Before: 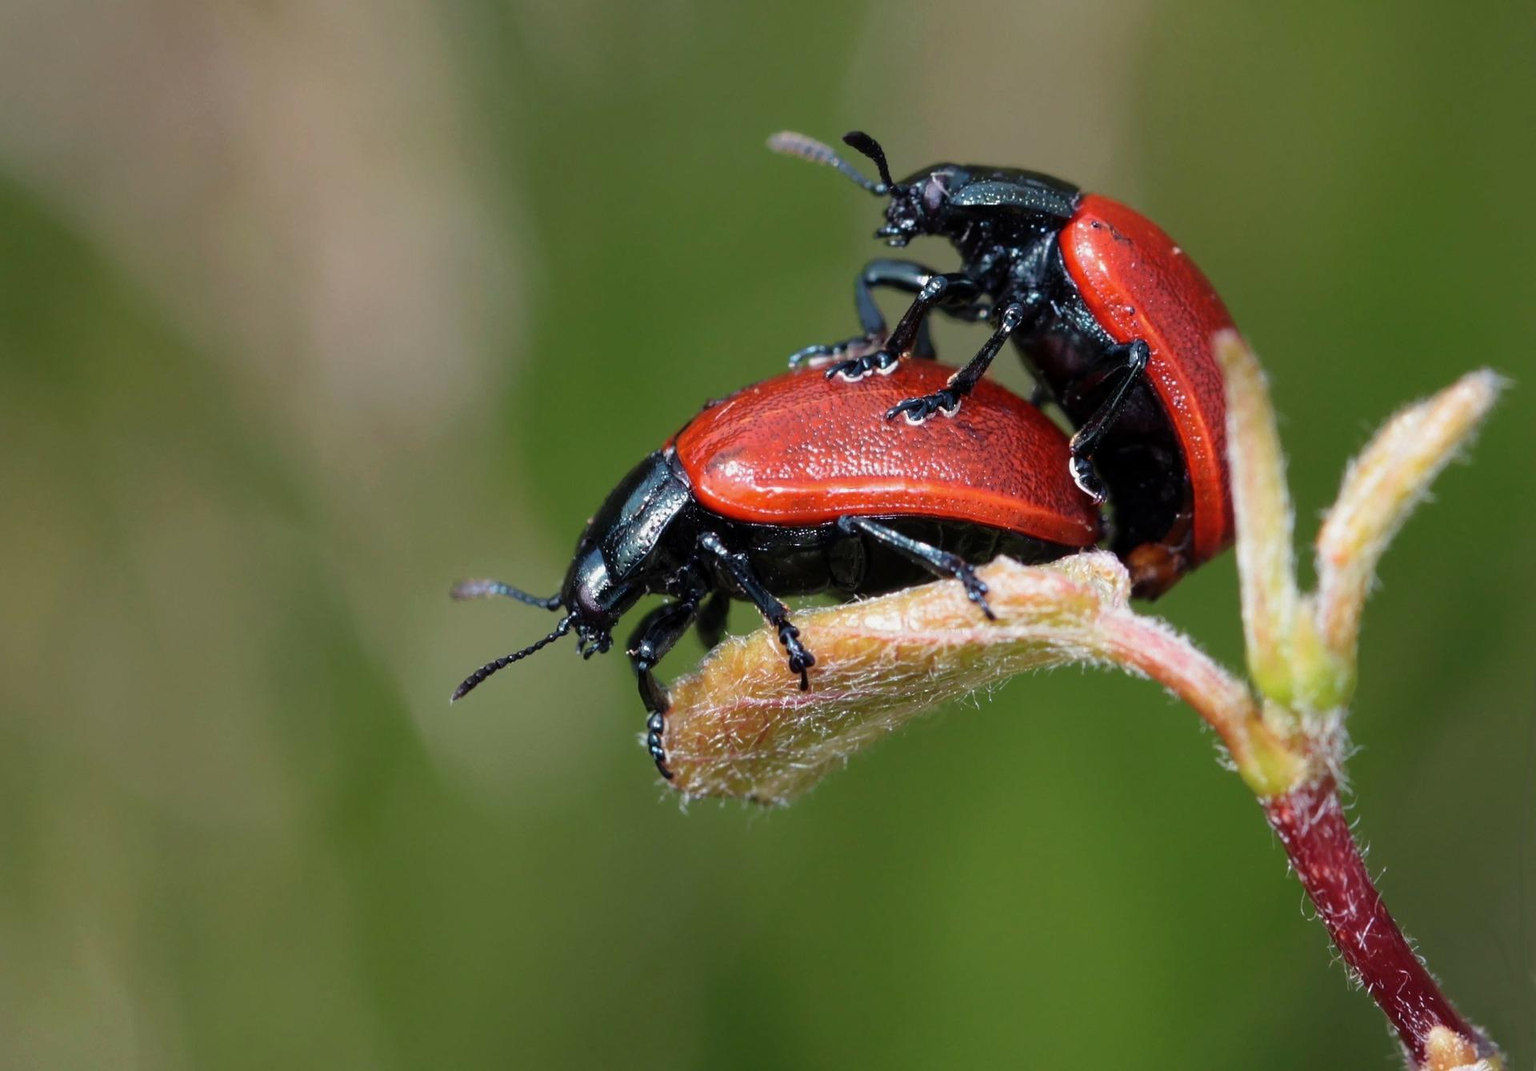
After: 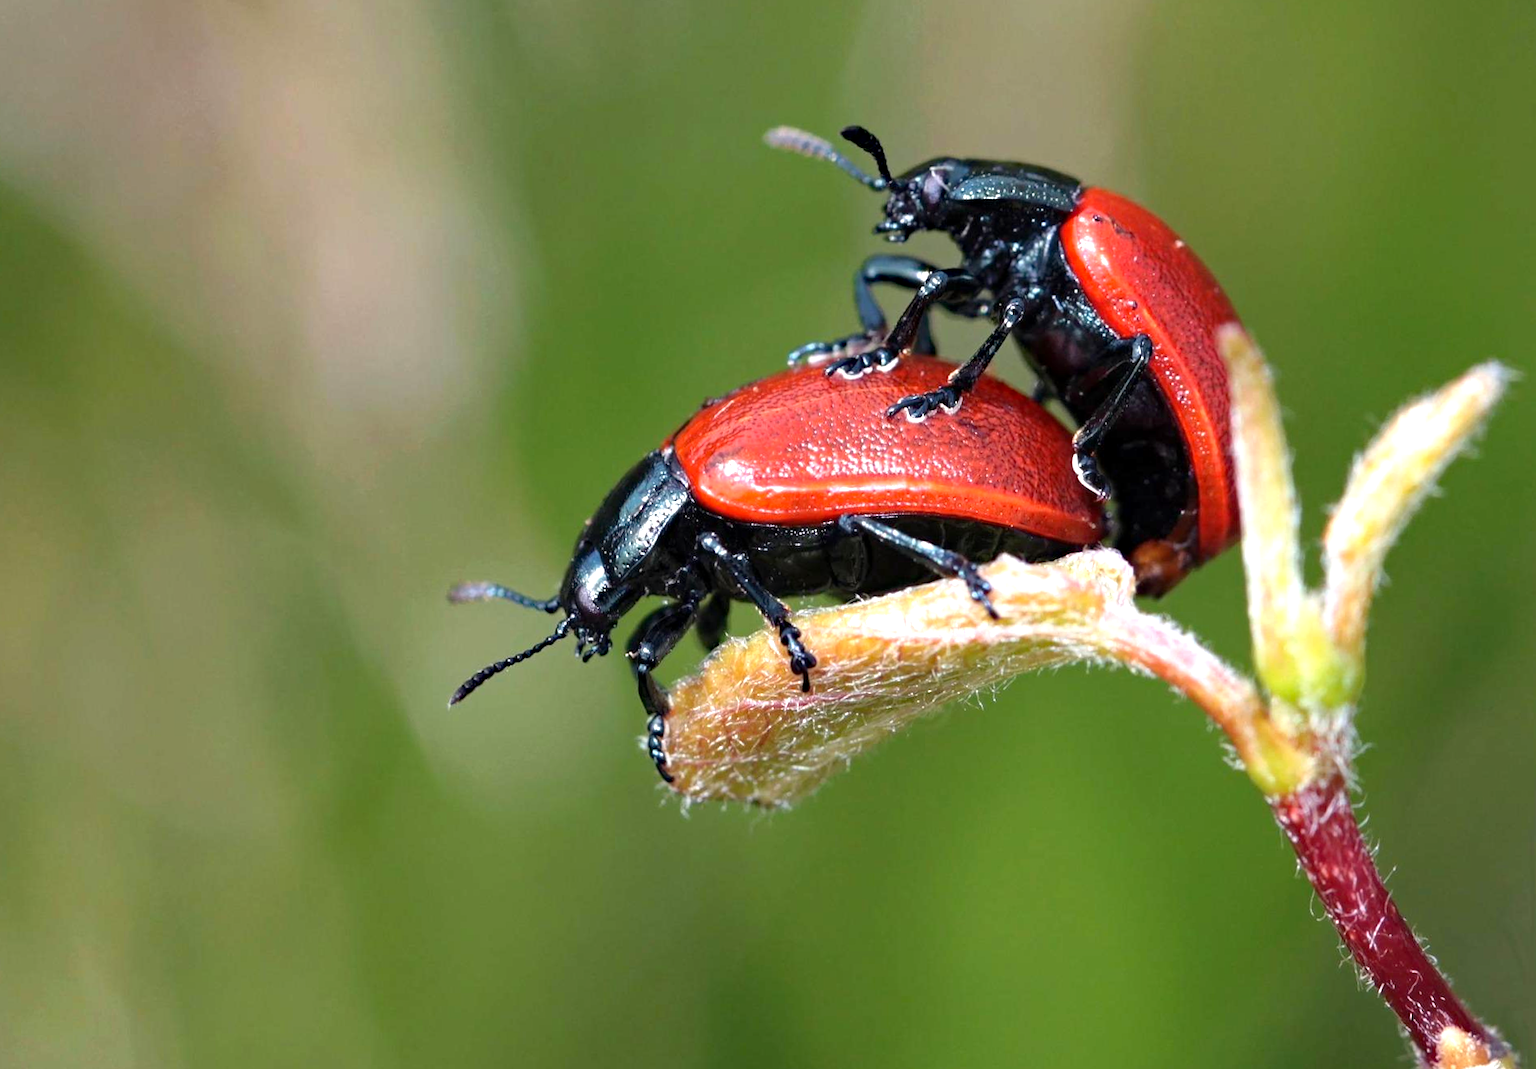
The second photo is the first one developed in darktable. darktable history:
haze removal: compatibility mode true, adaptive false
rotate and perspective: rotation -0.45°, automatic cropping original format, crop left 0.008, crop right 0.992, crop top 0.012, crop bottom 0.988
exposure: exposure 0.722 EV, compensate highlight preservation false
